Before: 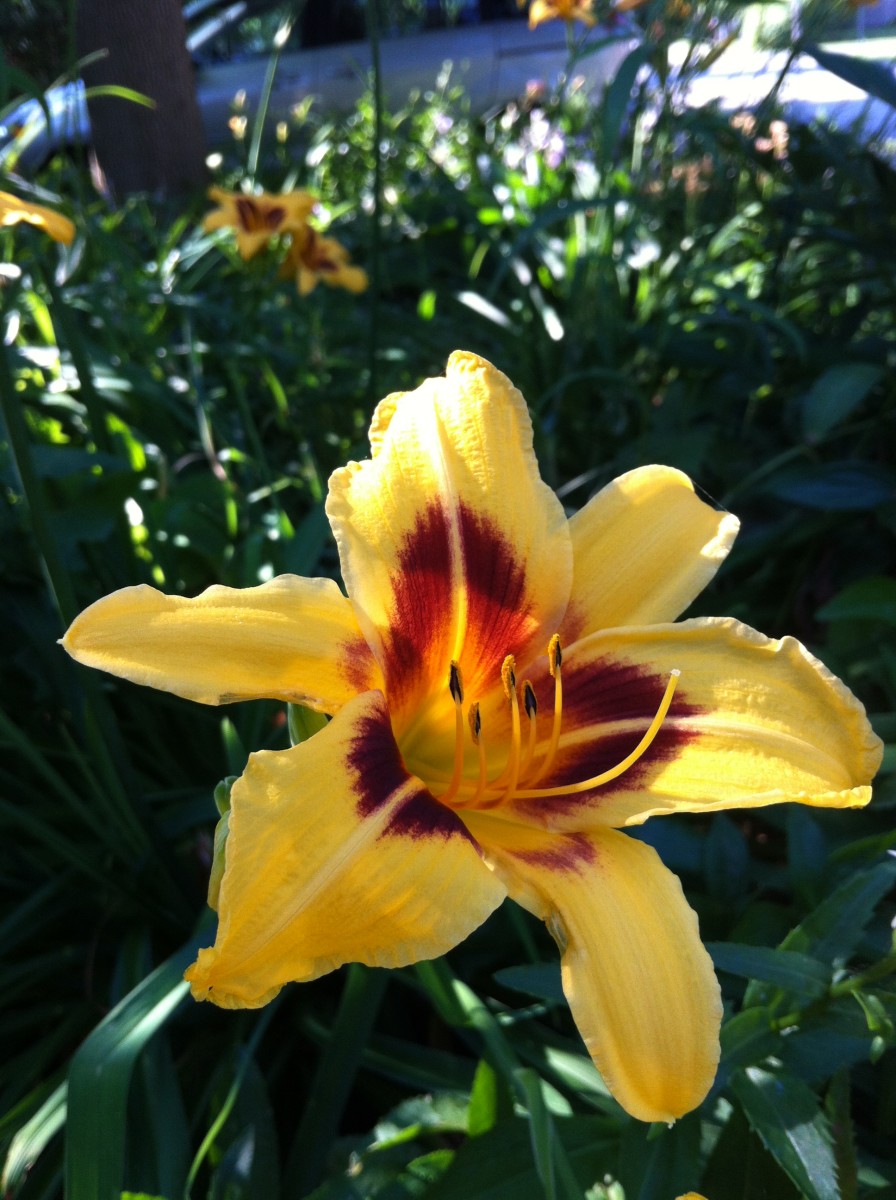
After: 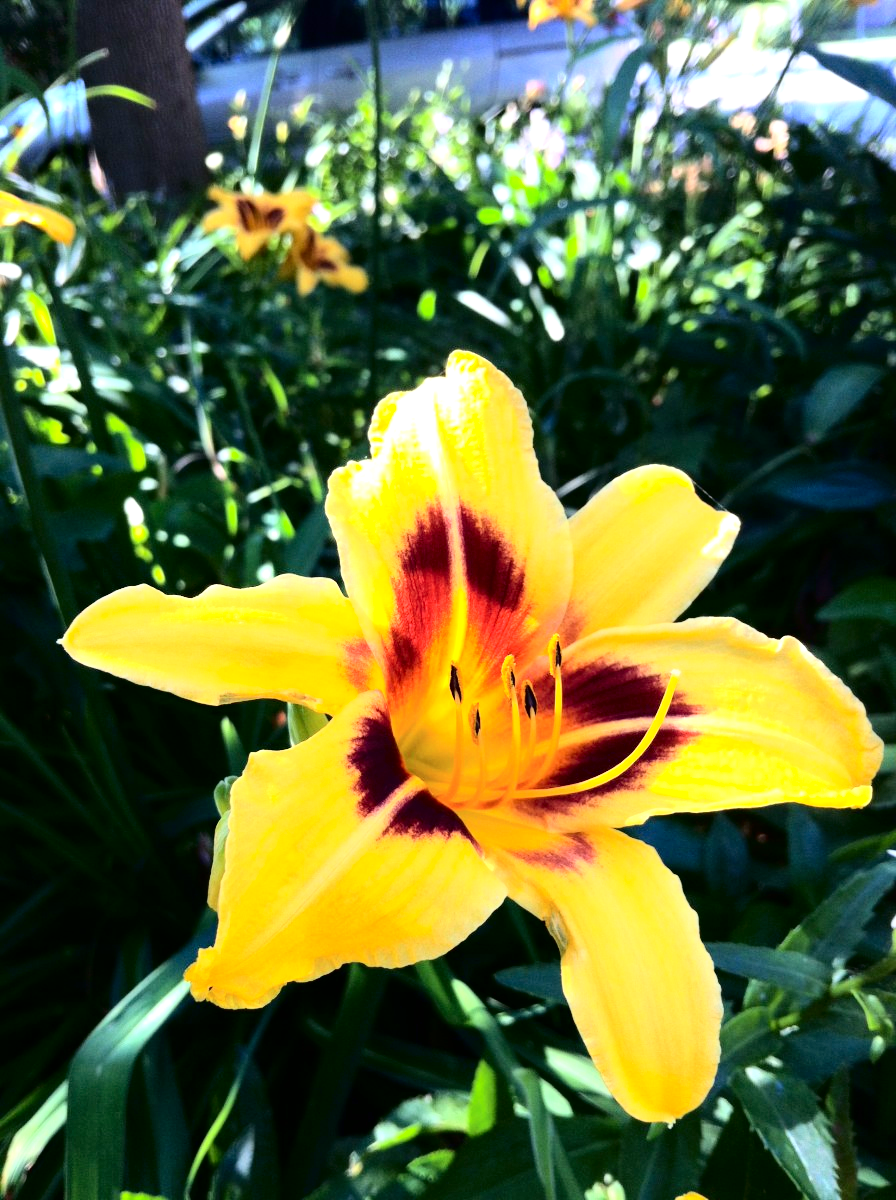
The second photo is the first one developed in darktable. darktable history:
contrast brightness saturation: contrast 0.202, brightness 0.156, saturation 0.215
exposure: black level correction 0, exposure 0.692 EV, compensate highlight preservation false
tone curve: curves: ch0 [(0, 0) (0.003, 0) (0.011, 0.001) (0.025, 0.003) (0.044, 0.005) (0.069, 0.012) (0.1, 0.023) (0.136, 0.039) (0.177, 0.088) (0.224, 0.15) (0.277, 0.24) (0.335, 0.337) (0.399, 0.437) (0.468, 0.535) (0.543, 0.629) (0.623, 0.71) (0.709, 0.782) (0.801, 0.856) (0.898, 0.94) (1, 1)], color space Lab, independent channels, preserve colors none
